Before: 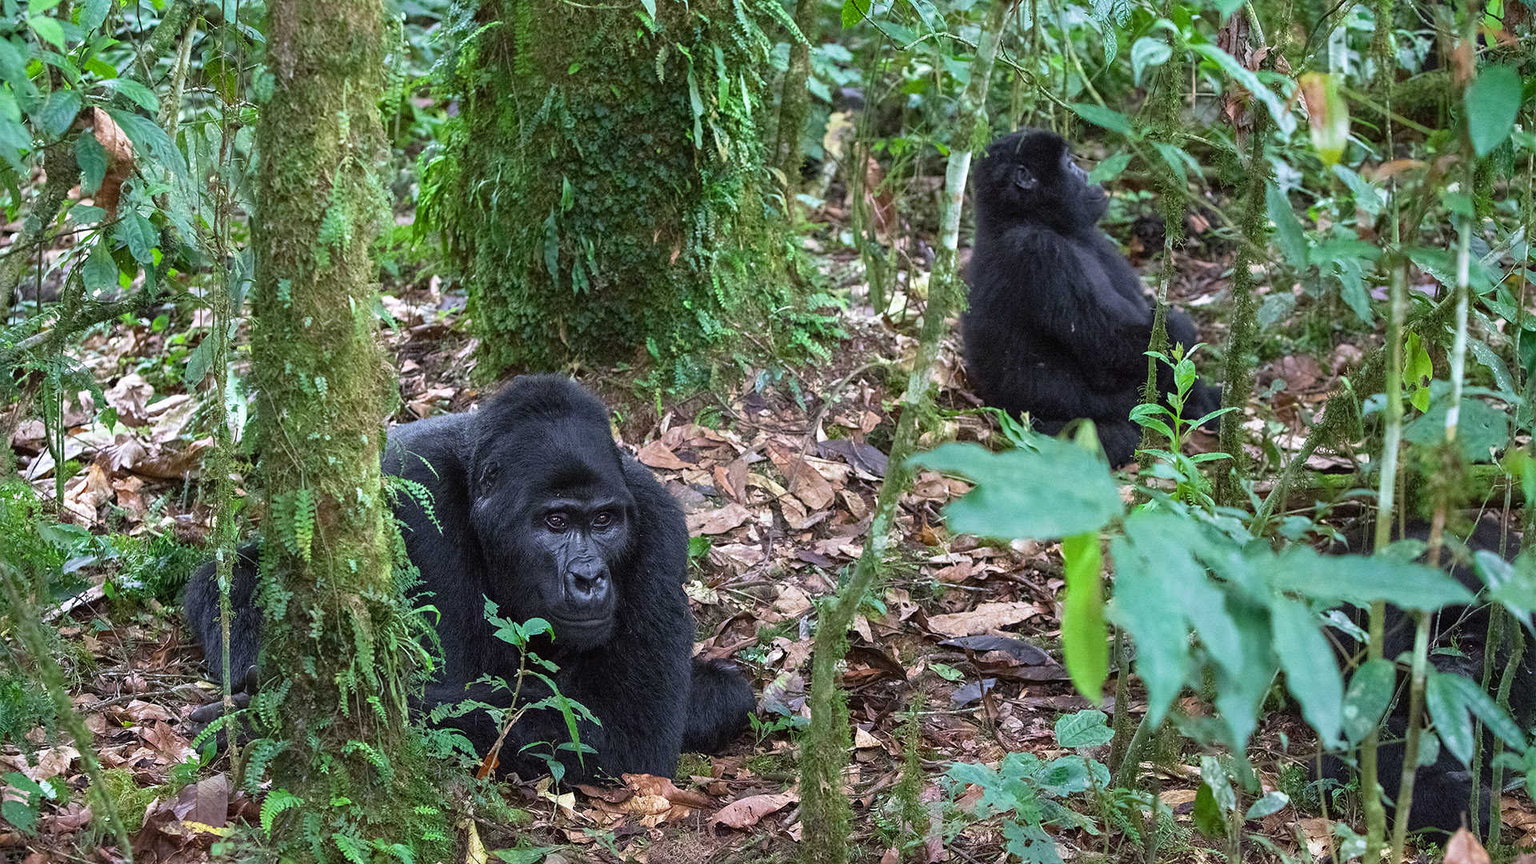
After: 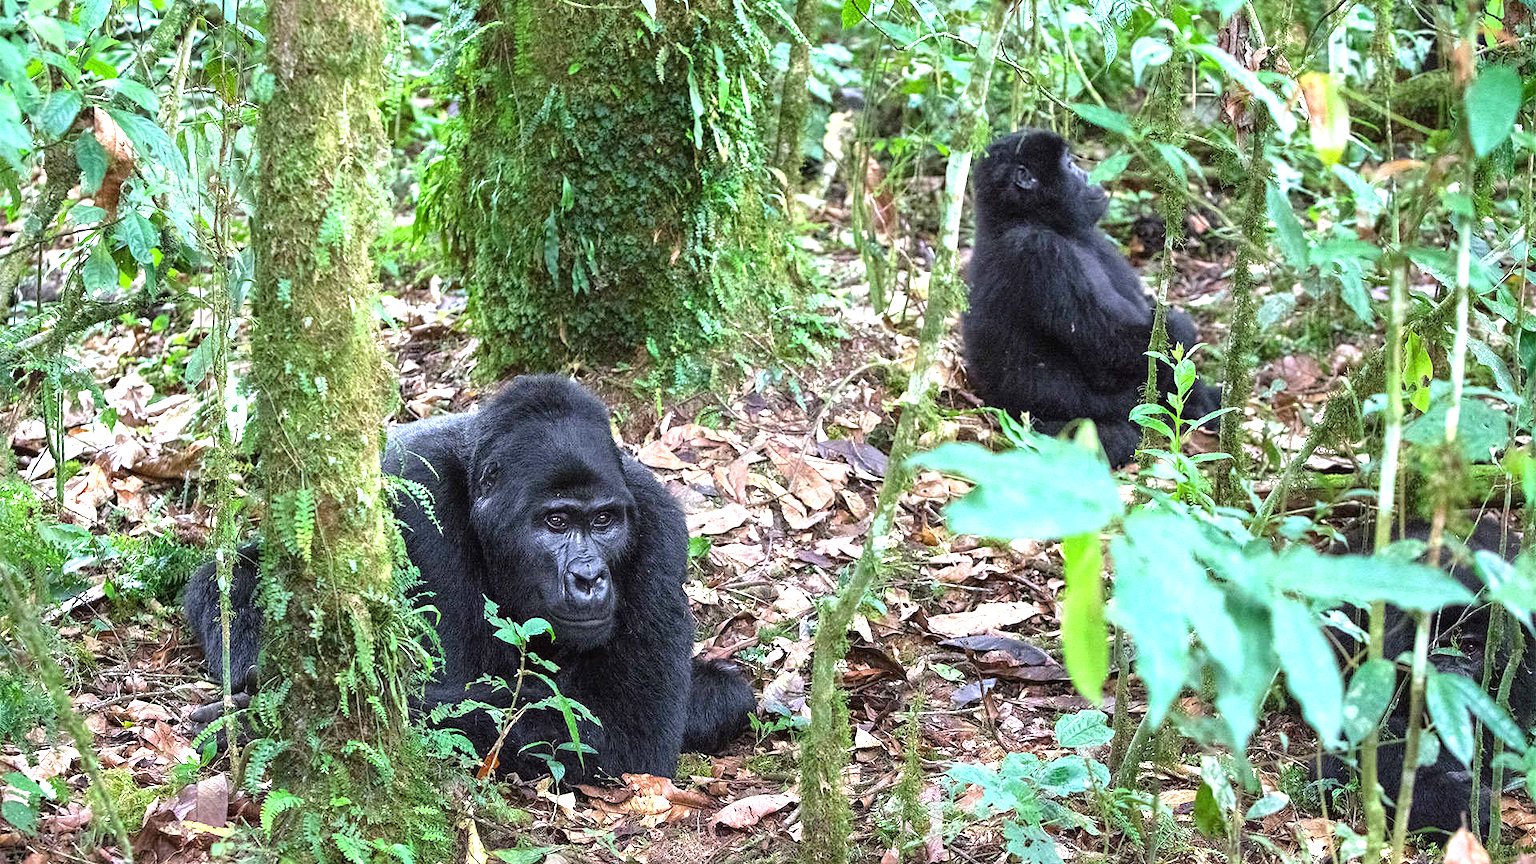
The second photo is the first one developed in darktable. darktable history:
exposure: exposure 0.767 EV, compensate exposure bias true, compensate highlight preservation false
tone equalizer: -8 EV -0.41 EV, -7 EV -0.404 EV, -6 EV -0.353 EV, -5 EV -0.184 EV, -3 EV 0.189 EV, -2 EV 0.338 EV, -1 EV 0.393 EV, +0 EV 0.403 EV, mask exposure compensation -0.497 EV
